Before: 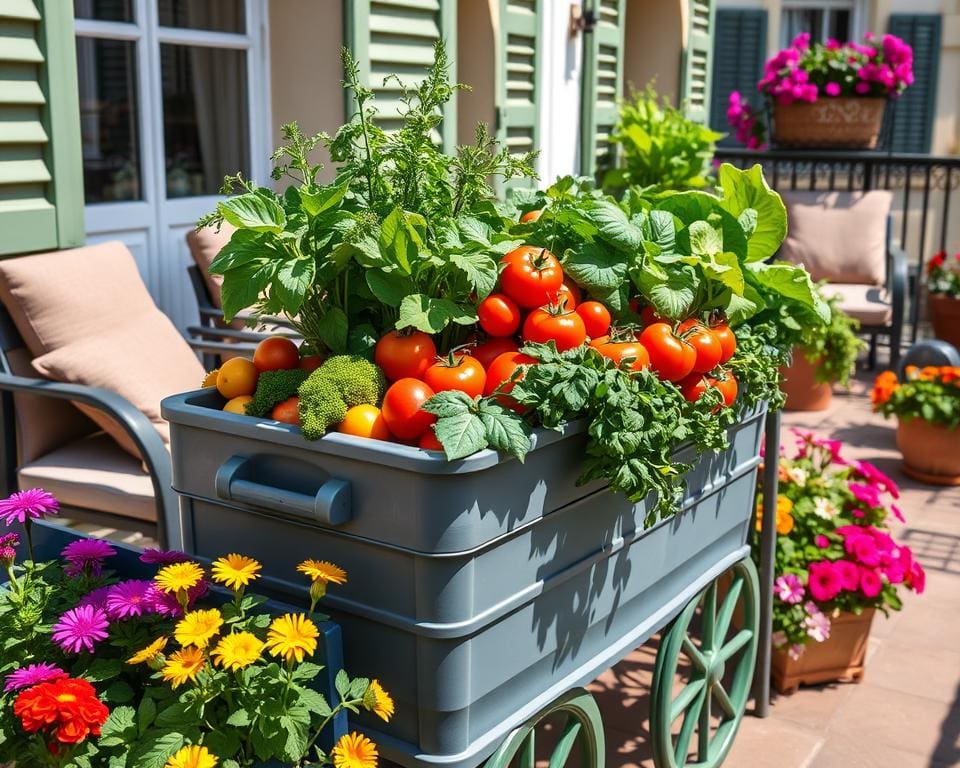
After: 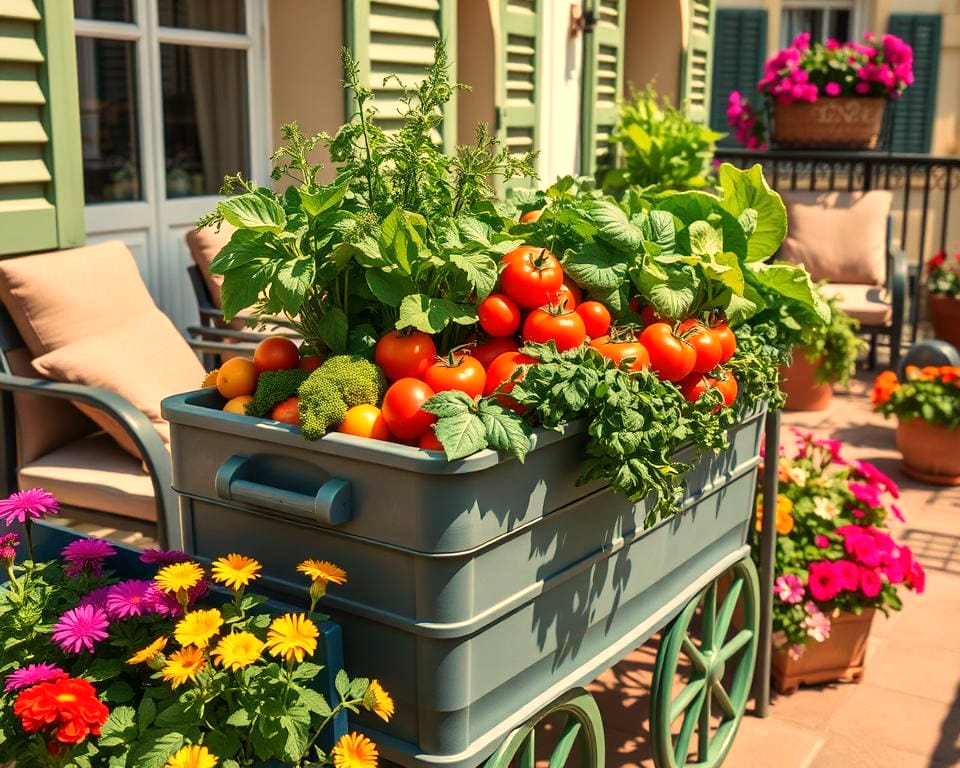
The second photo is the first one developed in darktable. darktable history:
white balance: red 1.123, blue 0.83
velvia: on, module defaults
